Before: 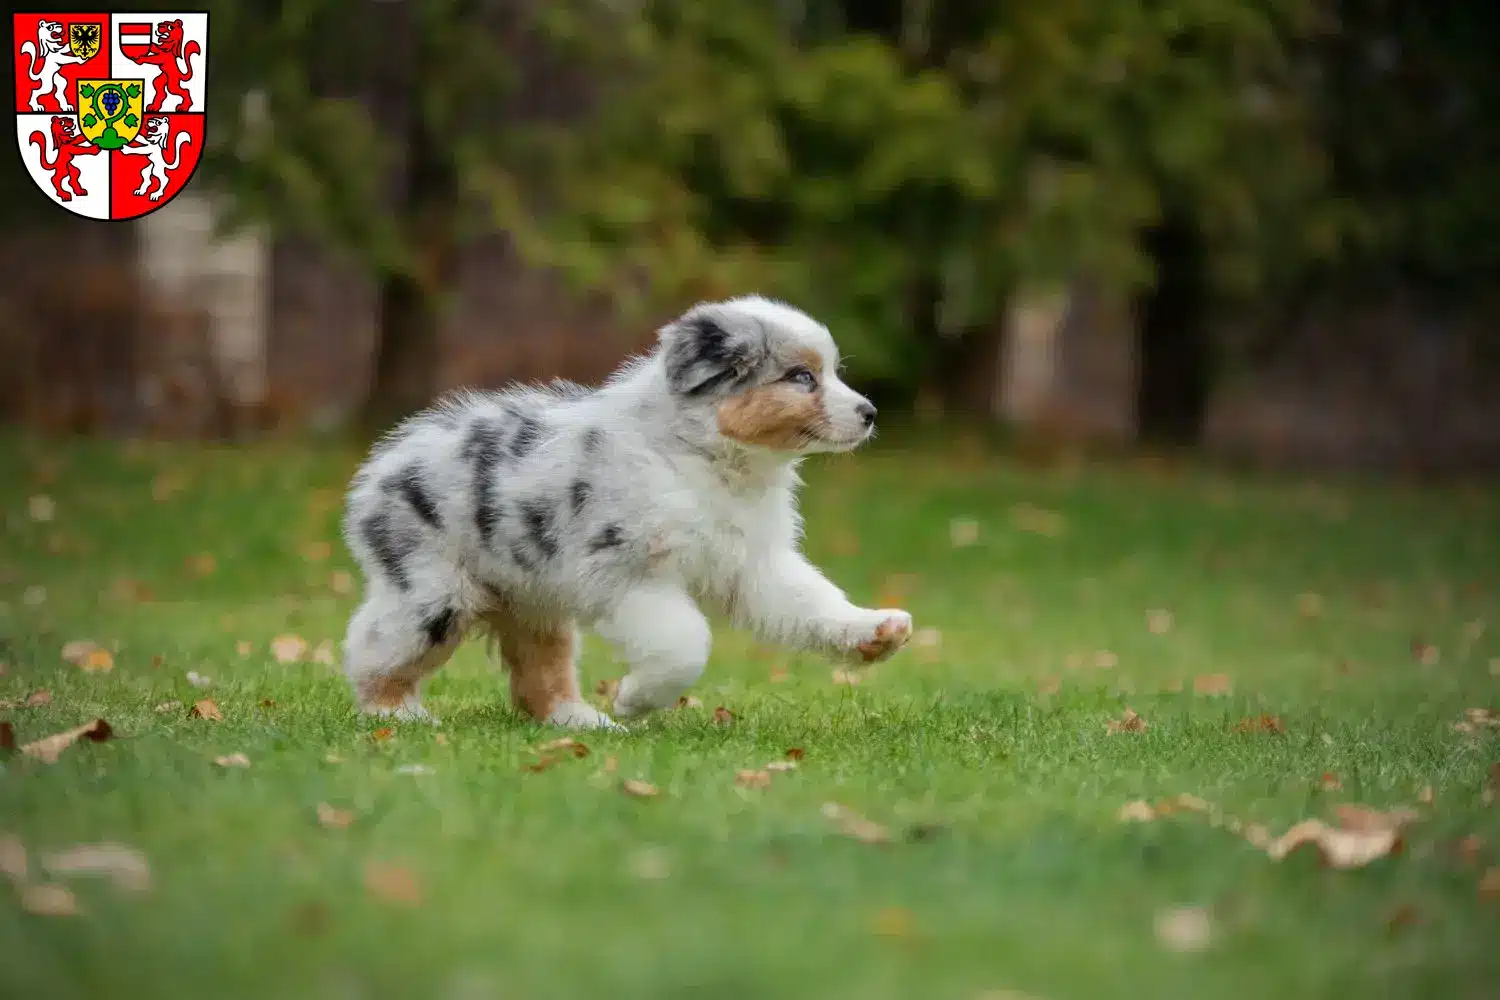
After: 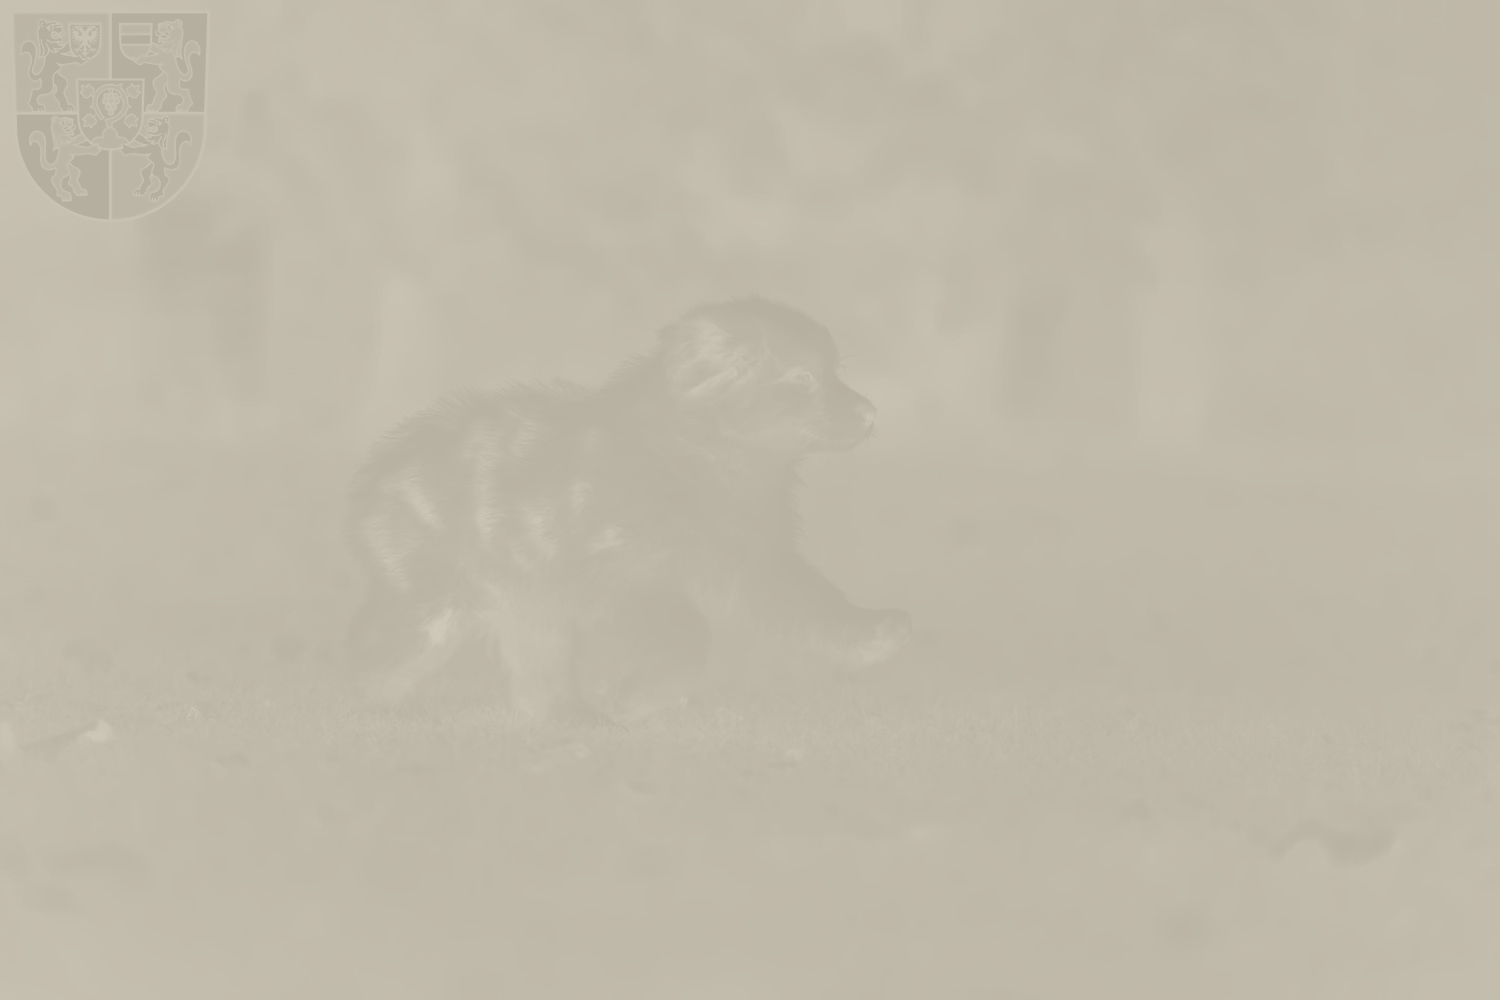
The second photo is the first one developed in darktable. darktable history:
bloom: size 85%, threshold 5%, strength 85%
colorize: hue 41.44°, saturation 22%, source mix 60%, lightness 10.61%
contrast brightness saturation: contrast -0.32, brightness 0.75, saturation -0.78
exposure: black level correction 0, compensate exposure bias true, compensate highlight preservation false
